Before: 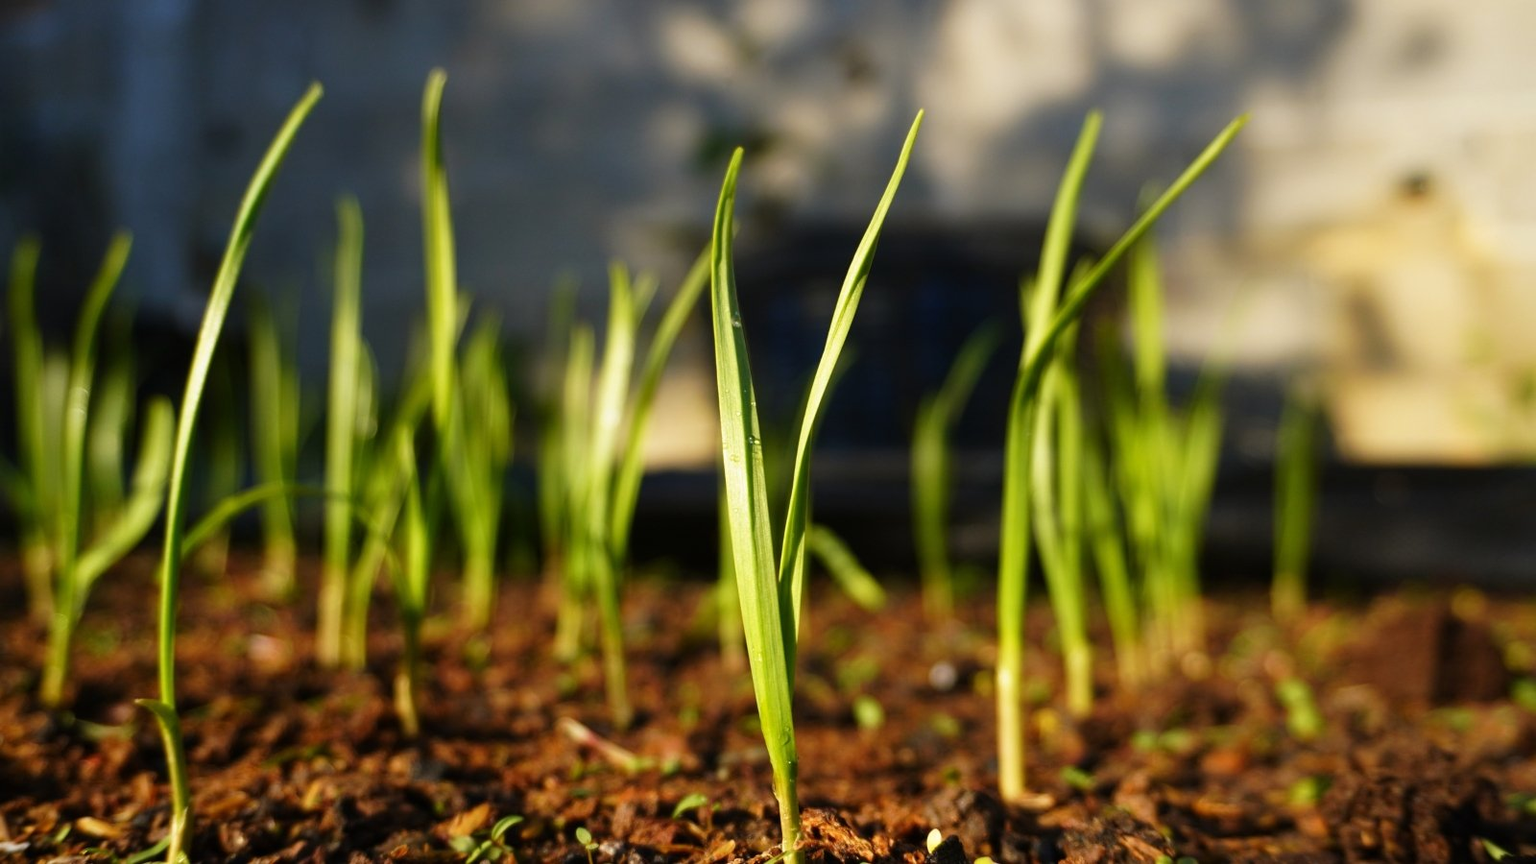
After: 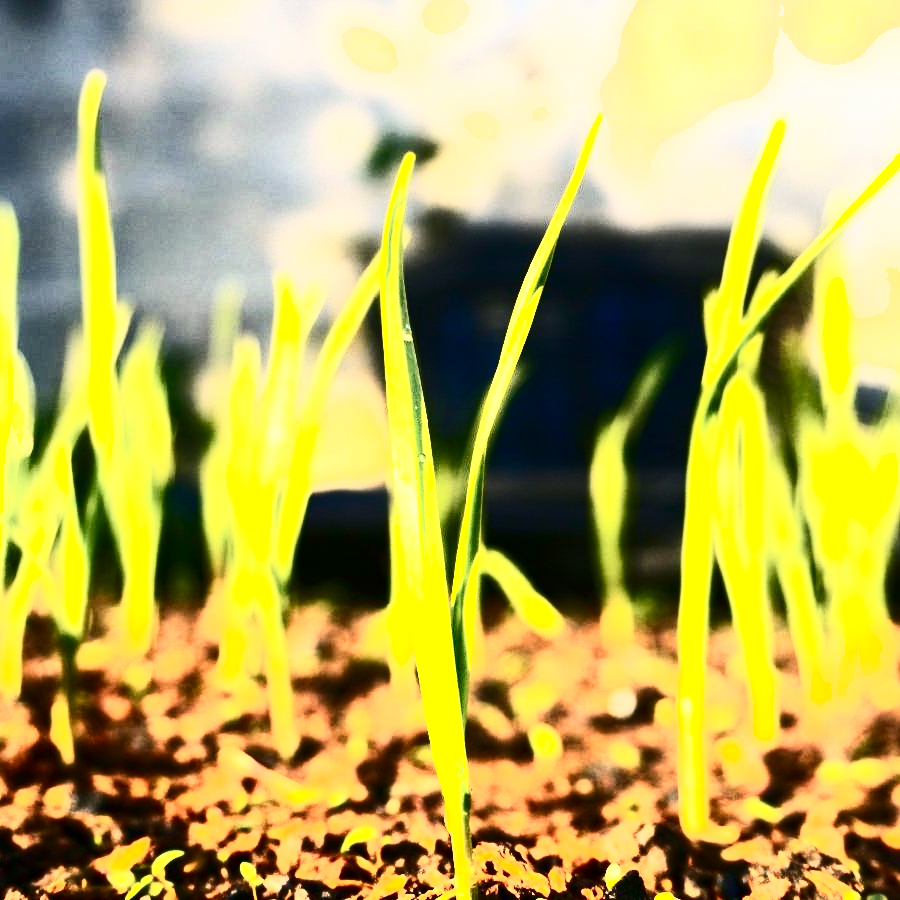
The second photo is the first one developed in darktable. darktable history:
crop and rotate: left 22.516%, right 21.234%
color balance rgb: shadows lift › chroma 5.41%, shadows lift › hue 240°, highlights gain › chroma 3.74%, highlights gain › hue 60°, saturation formula JzAzBz (2021)
exposure: black level correction 0.001, exposure 1.735 EV, compensate highlight preservation false
contrast brightness saturation: contrast 0.93, brightness 0.2
shadows and highlights: shadows -24.28, highlights 49.77, soften with gaussian
rotate and perspective: automatic cropping off
color correction: highlights b* 3
